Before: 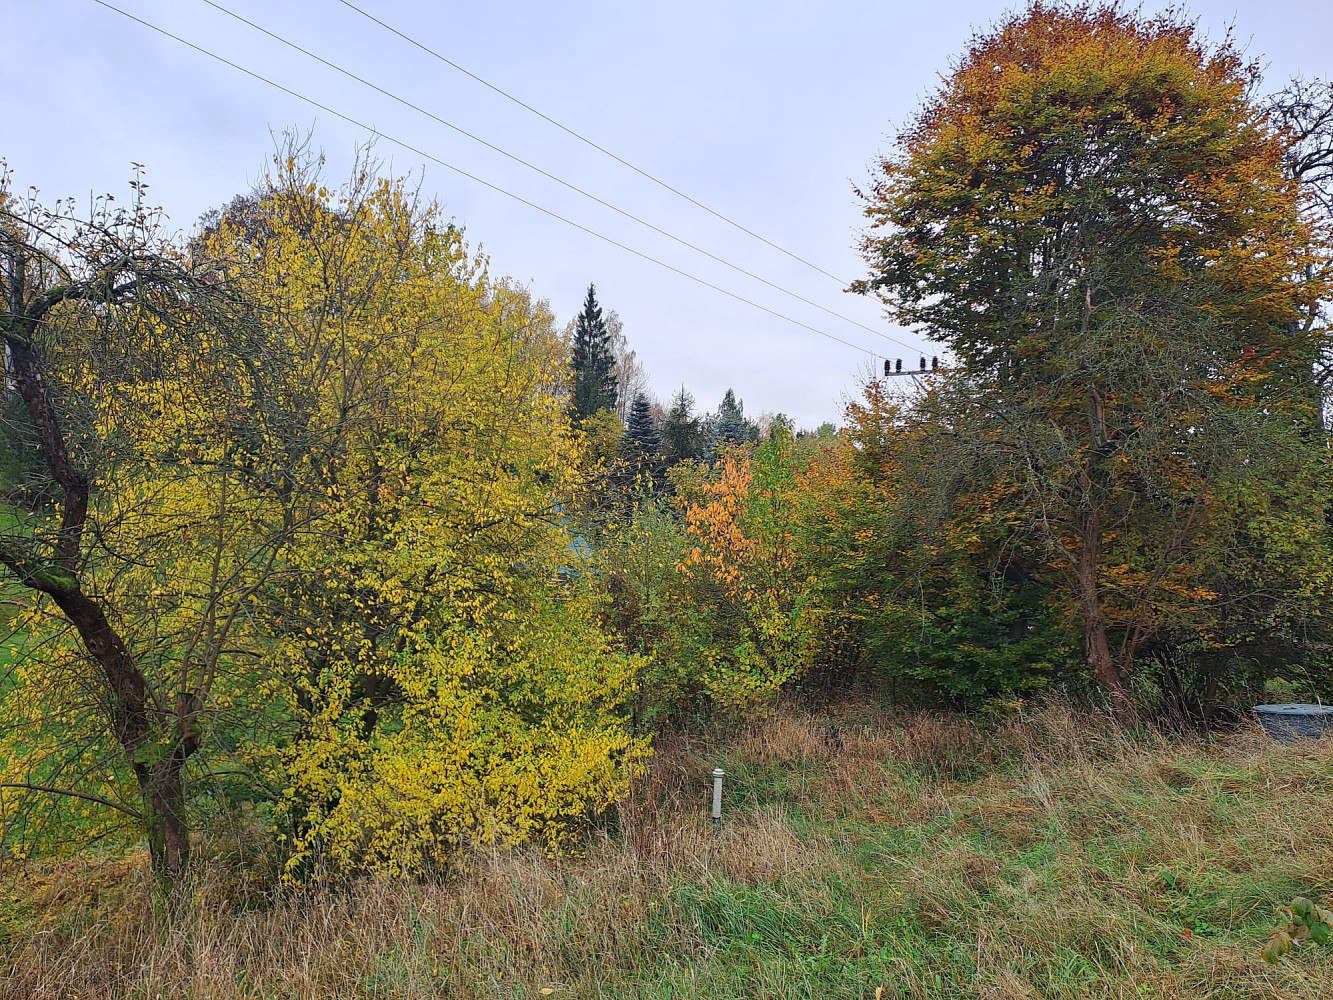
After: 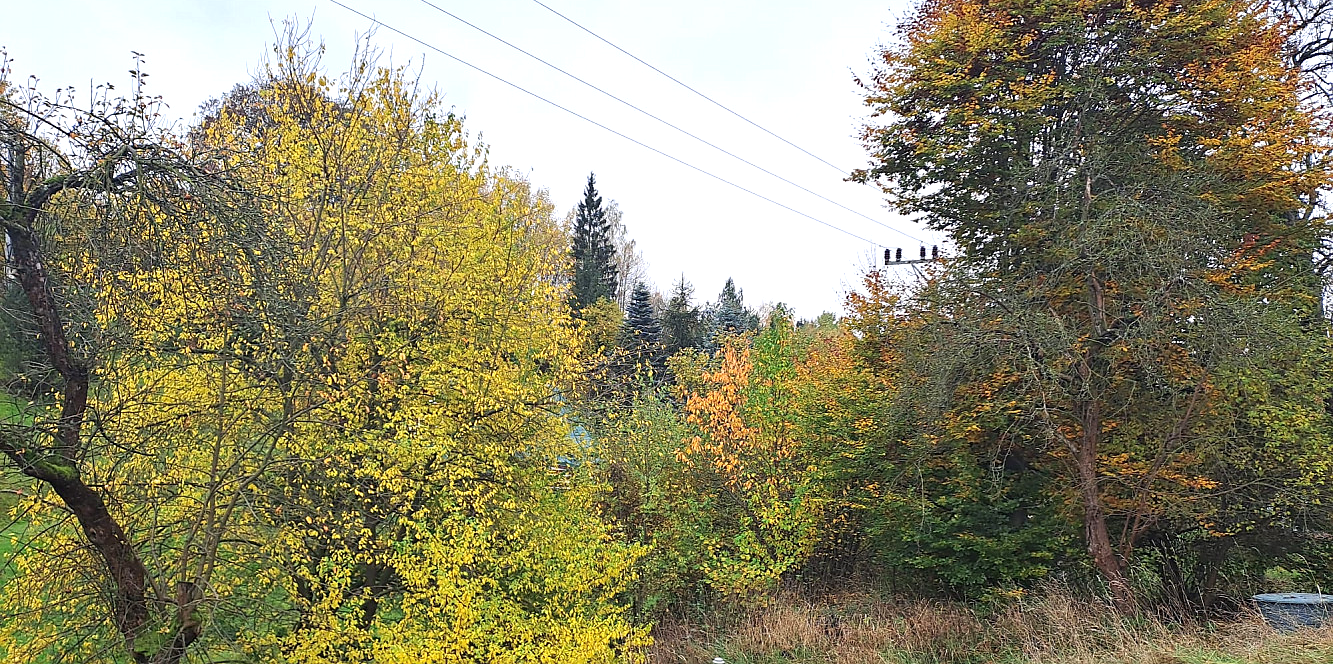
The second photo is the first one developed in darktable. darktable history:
crop: top 11.151%, bottom 22.421%
sharpen: radius 1.549, amount 0.374, threshold 1.628
exposure: black level correction -0.002, exposure 0.539 EV, compensate exposure bias true, compensate highlight preservation false
